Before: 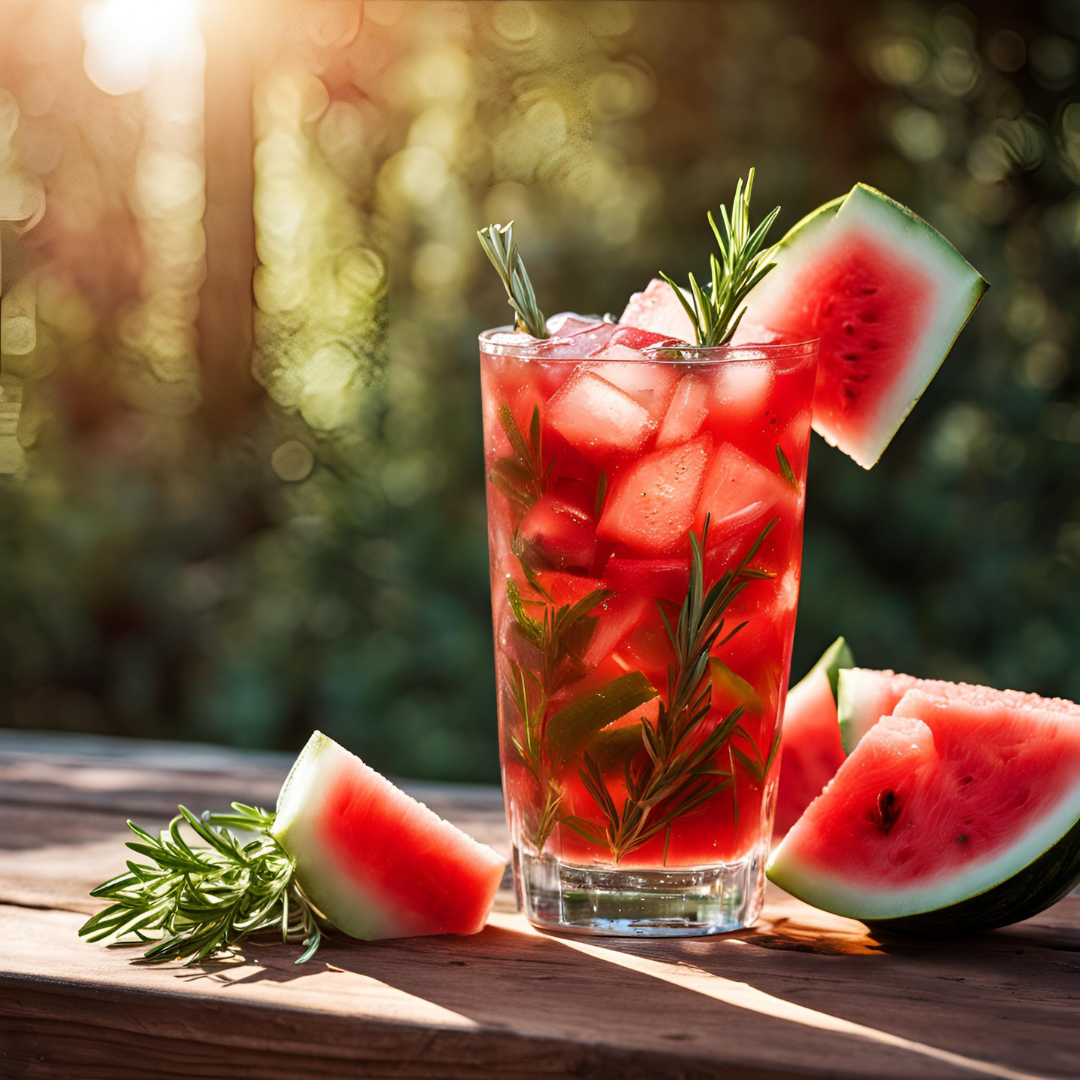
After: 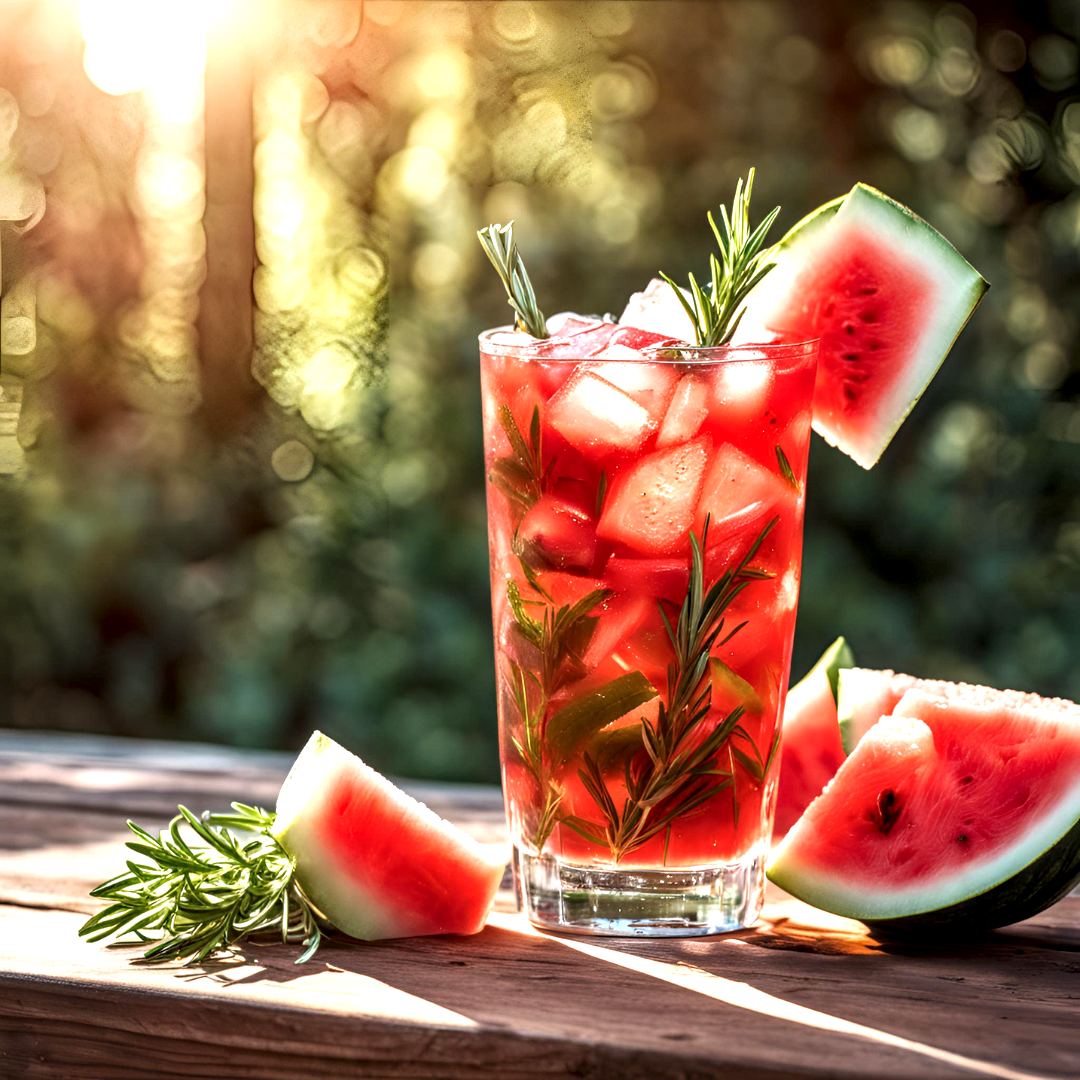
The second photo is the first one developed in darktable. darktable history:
local contrast: detail 150%
exposure: exposure 0.557 EV, compensate highlight preservation false
